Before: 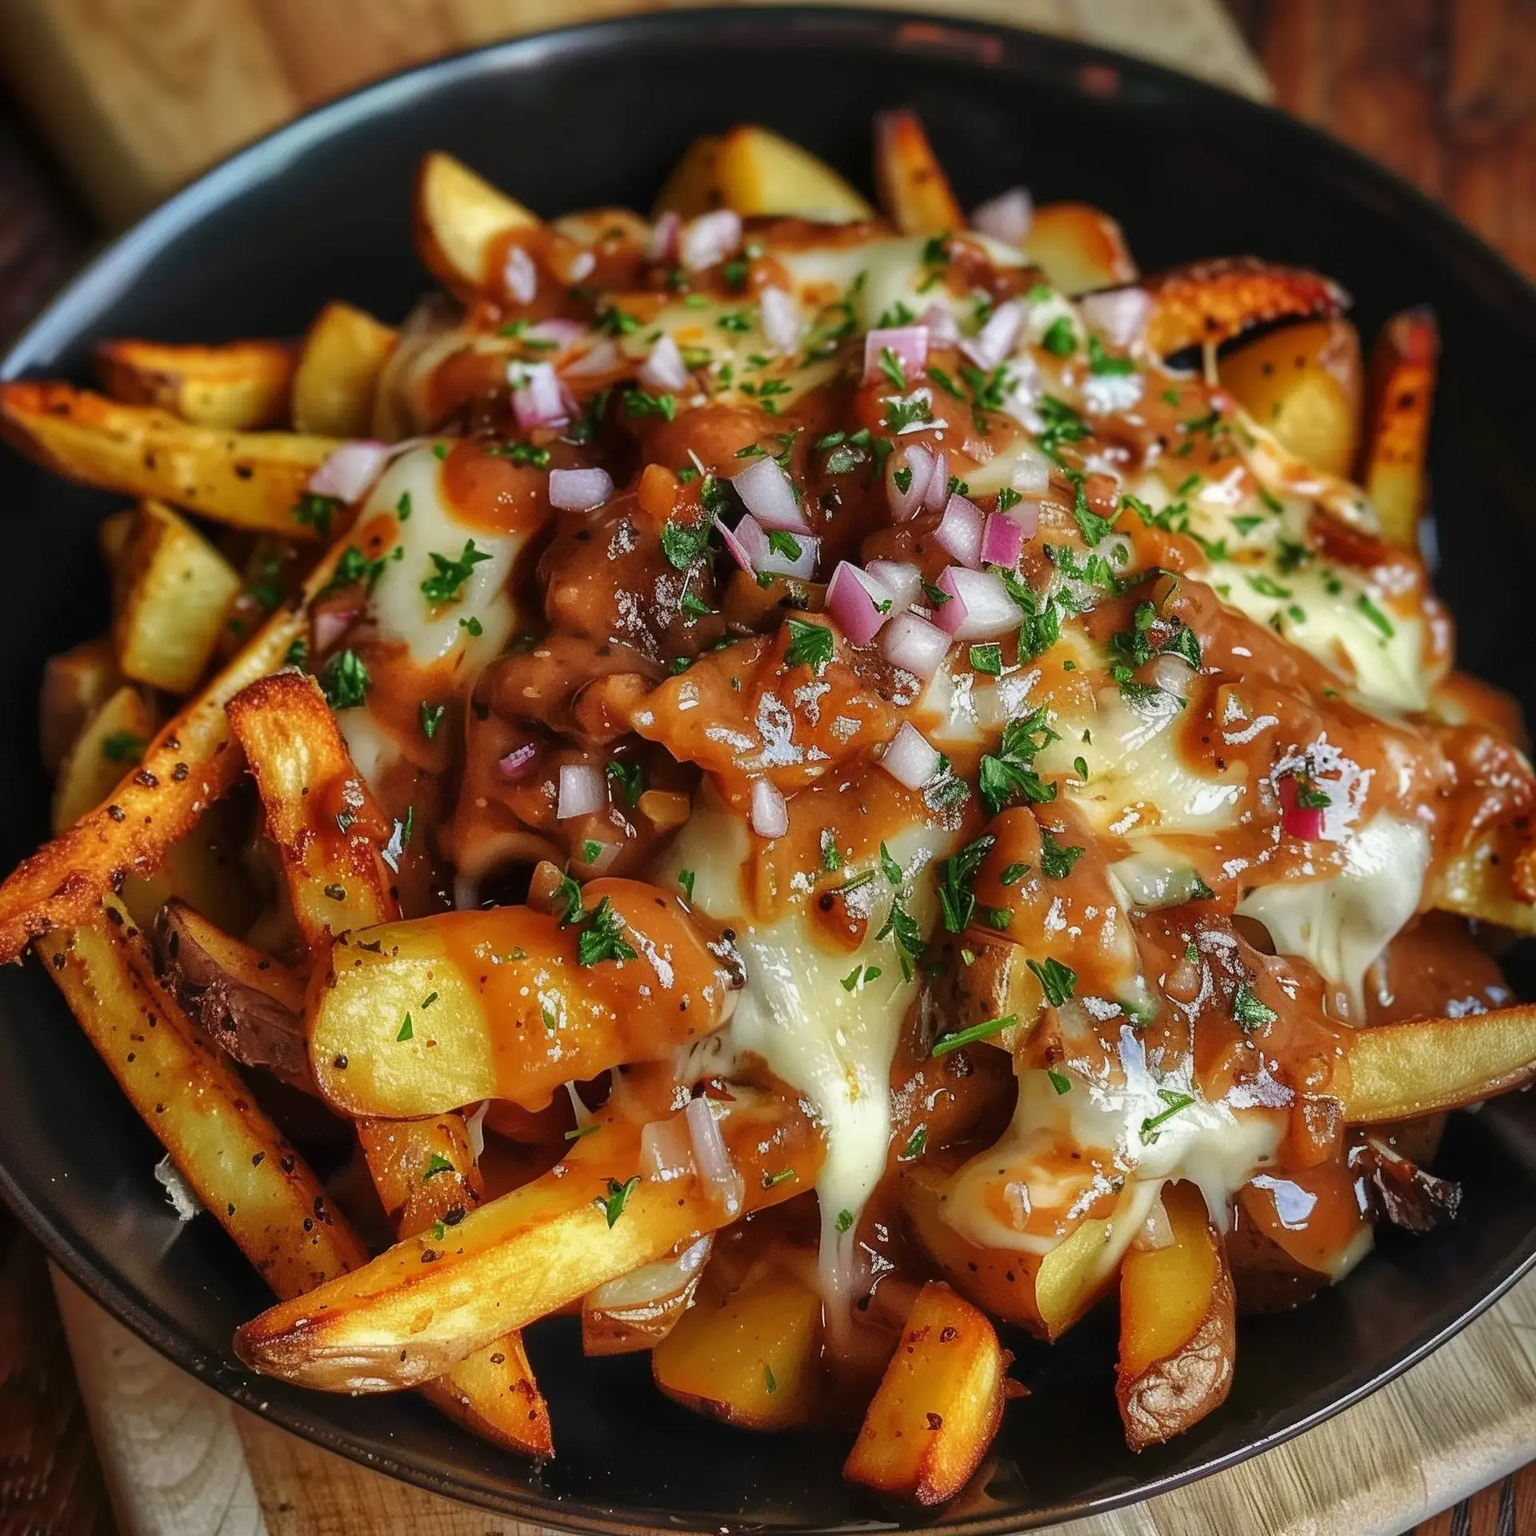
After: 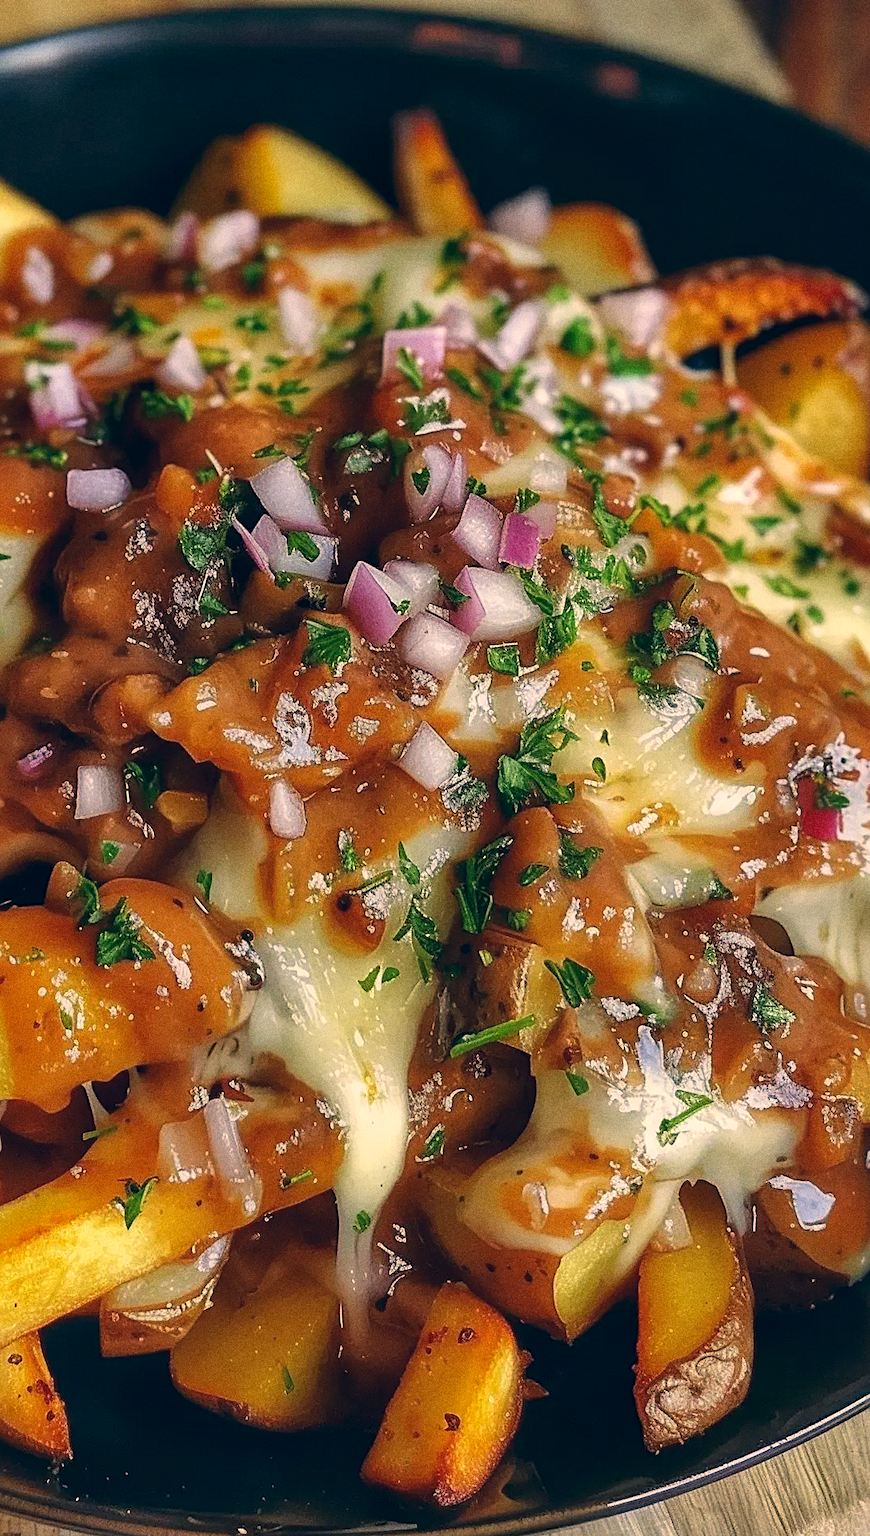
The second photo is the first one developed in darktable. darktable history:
grain: coarseness 9.61 ISO, strength 35.62%
color correction: highlights a* 10.32, highlights b* 14.66, shadows a* -9.59, shadows b* -15.02
sharpen: radius 2.167, amount 0.381, threshold 0
crop: left 31.458%, top 0%, right 11.876%
